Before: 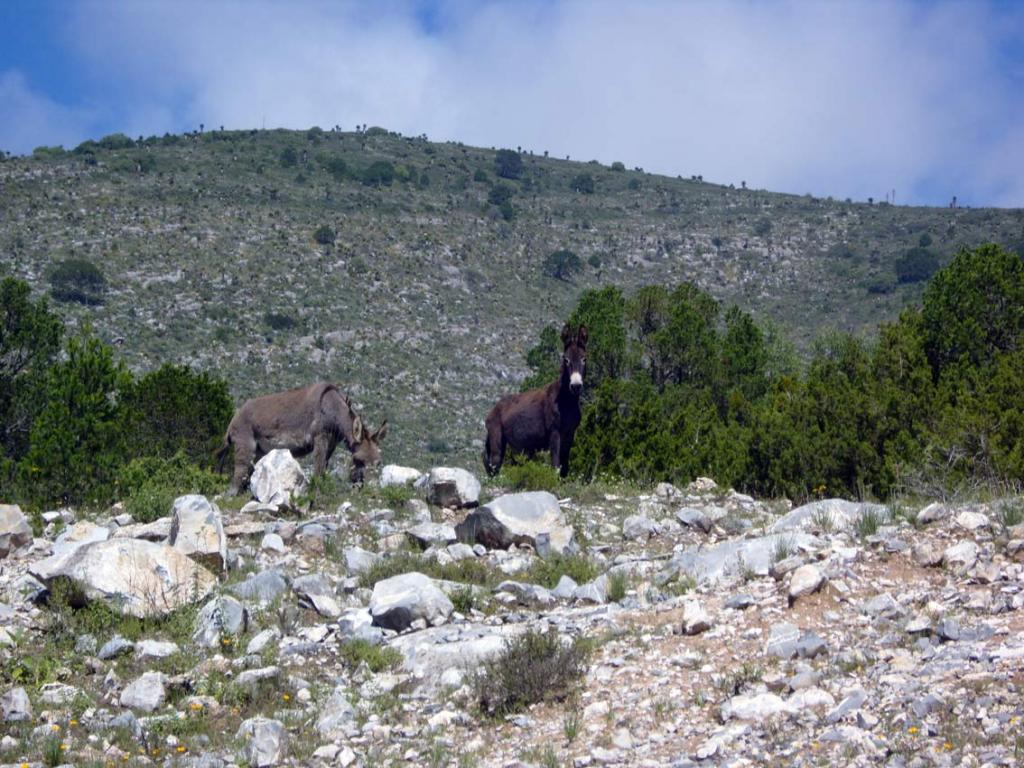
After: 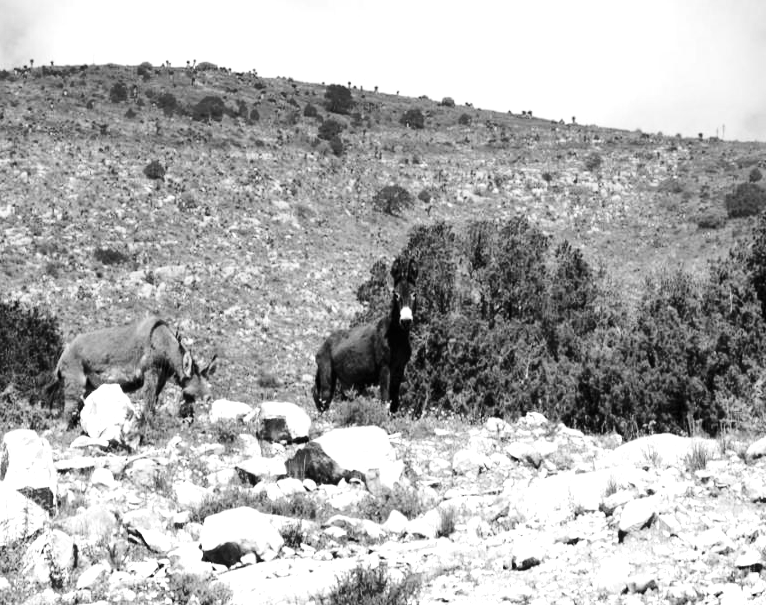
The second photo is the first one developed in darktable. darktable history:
color zones: curves: ch1 [(0, -0.394) (0.143, -0.394) (0.286, -0.394) (0.429, -0.392) (0.571, -0.391) (0.714, -0.391) (0.857, -0.391) (1, -0.394)]
base curve: curves: ch0 [(0, 0) (0.036, 0.025) (0.121, 0.166) (0.206, 0.329) (0.605, 0.79) (1, 1)], preserve colors none
crop: left 16.609%, top 8.566%, right 8.541%, bottom 12.596%
exposure: exposure 1.093 EV, compensate highlight preservation false
shadows and highlights: soften with gaussian
